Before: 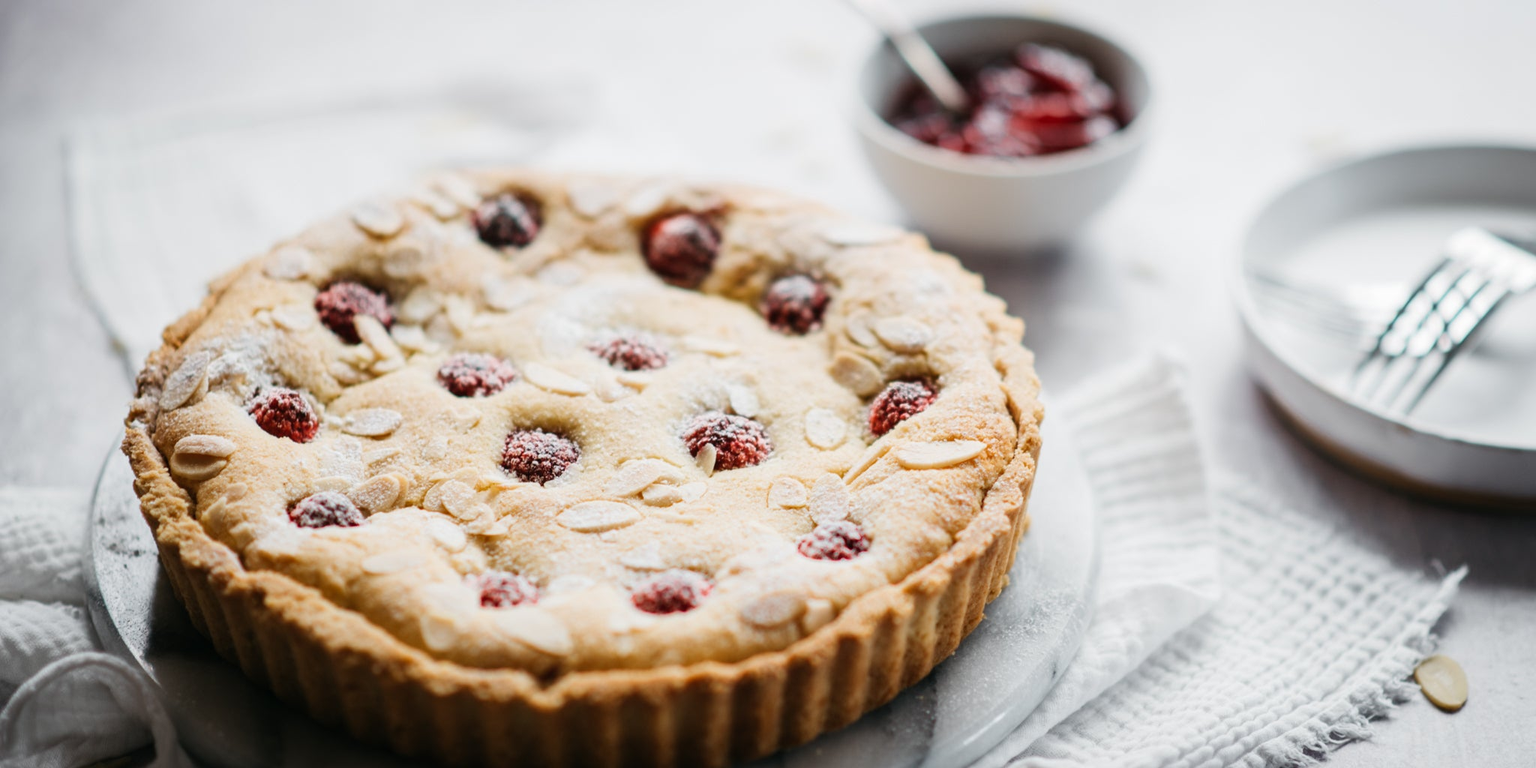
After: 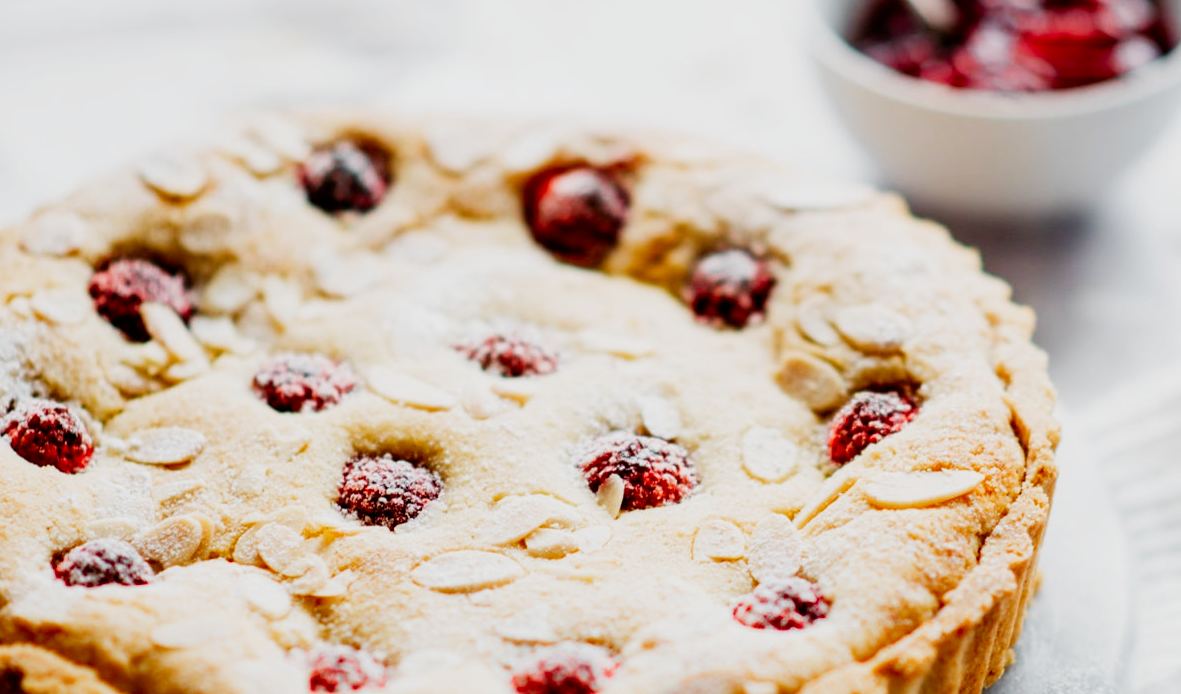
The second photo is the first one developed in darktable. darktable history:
contrast brightness saturation: contrast 0.043, saturation 0.162
crop: left 16.179%, top 11.507%, right 26.114%, bottom 20.674%
filmic rgb: middle gray luminance 12.92%, black relative exposure -10.14 EV, white relative exposure 3.47 EV, target black luminance 0%, hardness 5.71, latitude 45.13%, contrast 1.233, highlights saturation mix 5.86%, shadows ↔ highlights balance 27.17%, preserve chrominance no, color science v4 (2020), contrast in shadows soft, contrast in highlights soft
